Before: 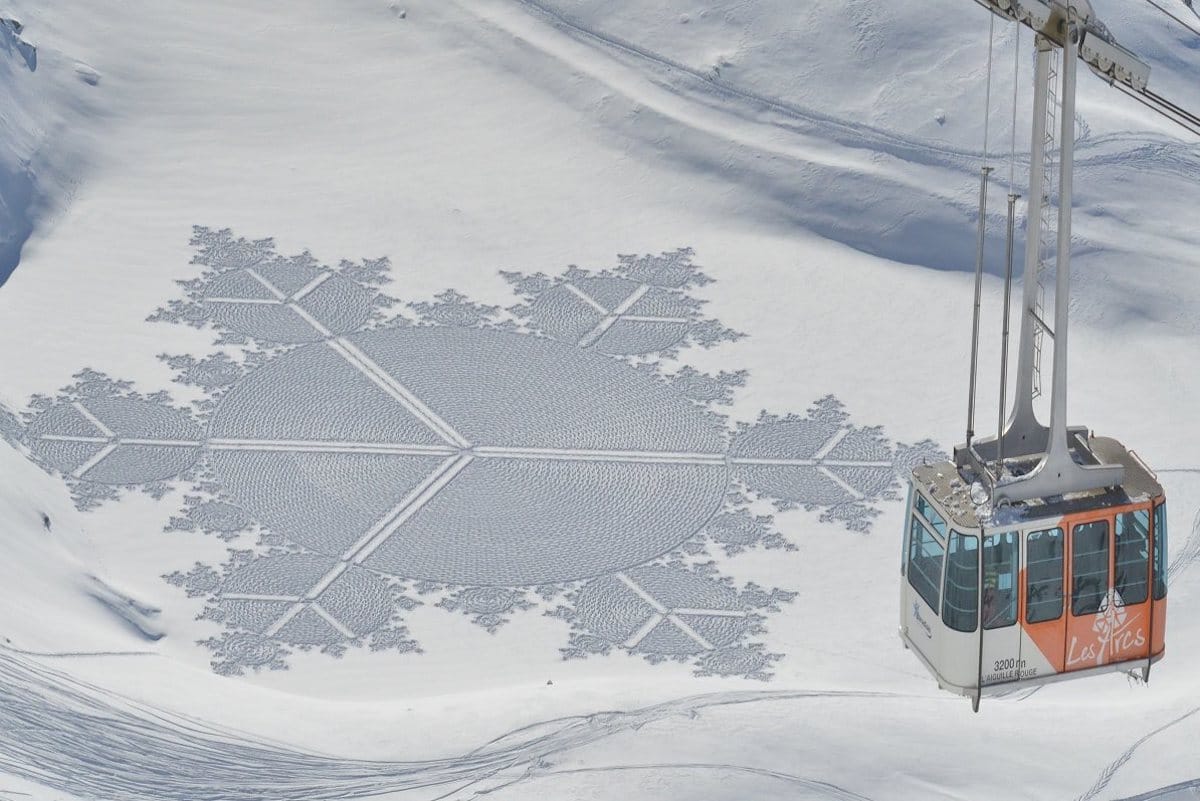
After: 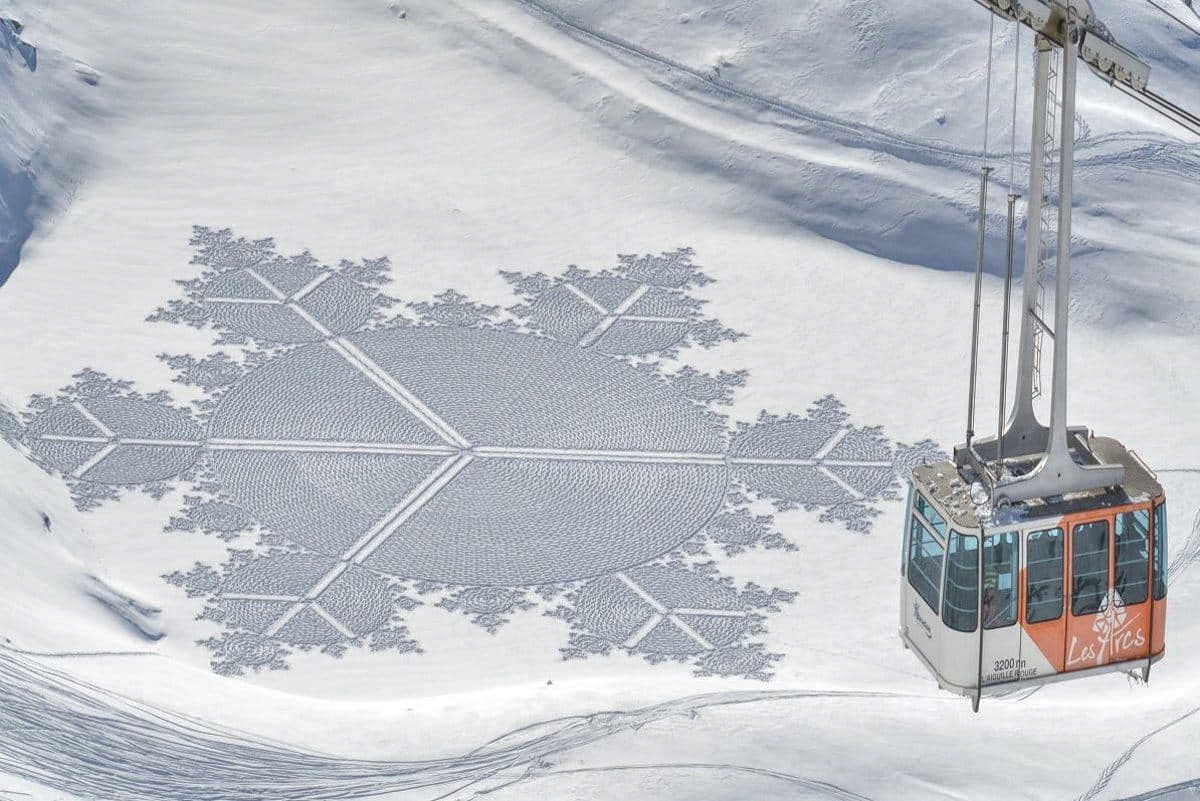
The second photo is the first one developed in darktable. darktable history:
local contrast: highlights 99%, shadows 86%, detail 160%, midtone range 0.2
exposure: exposure 0.2 EV, compensate highlight preservation false
